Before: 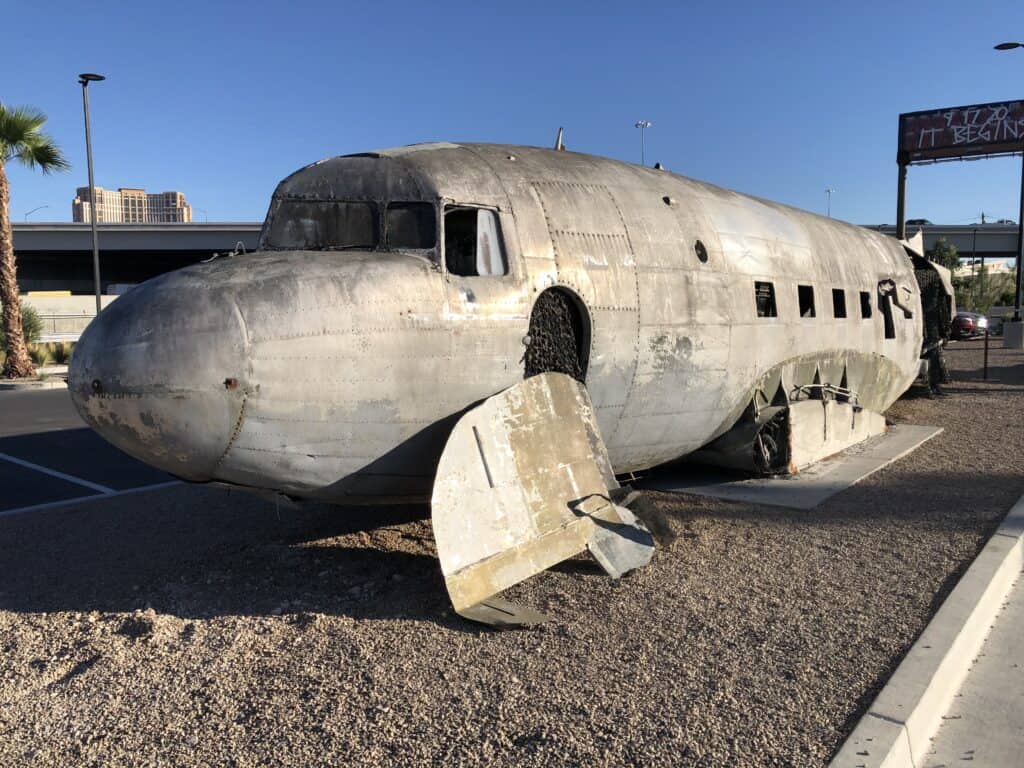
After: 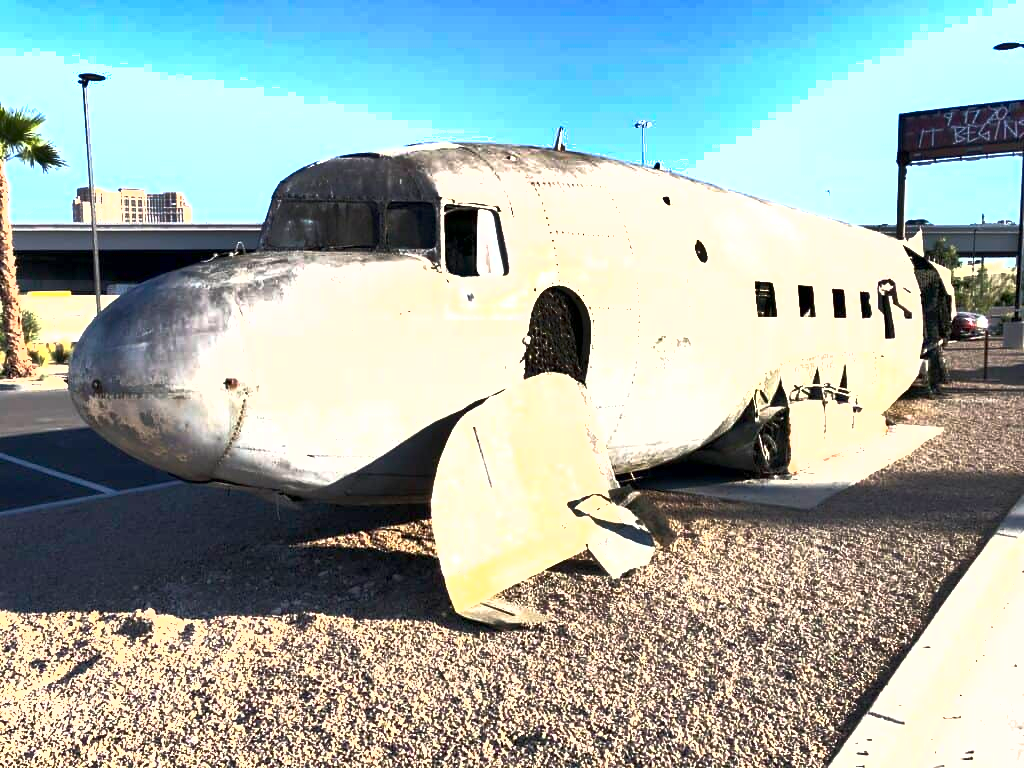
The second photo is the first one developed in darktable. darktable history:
rgb curve: curves: ch0 [(0, 0) (0.415, 0.237) (1, 1)]
shadows and highlights: low approximation 0.01, soften with gaussian
exposure: black level correction 0.001, exposure 2 EV, compensate highlight preservation false
